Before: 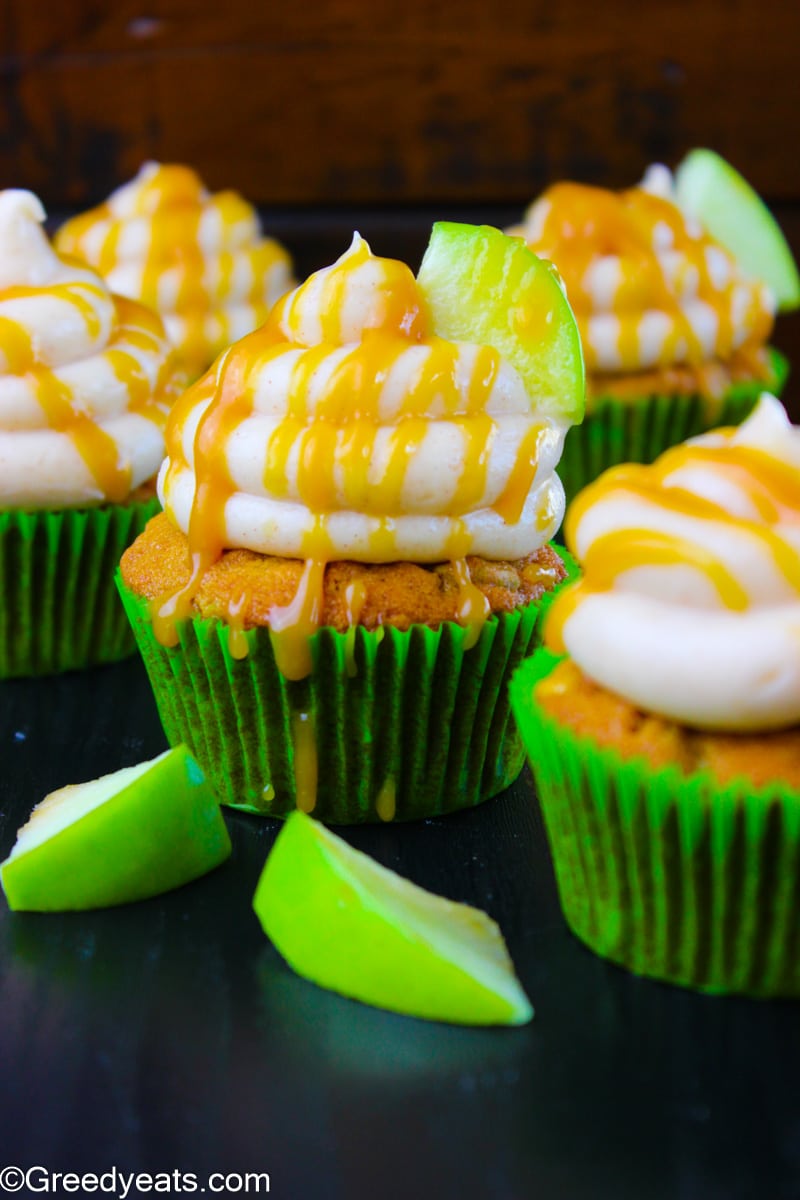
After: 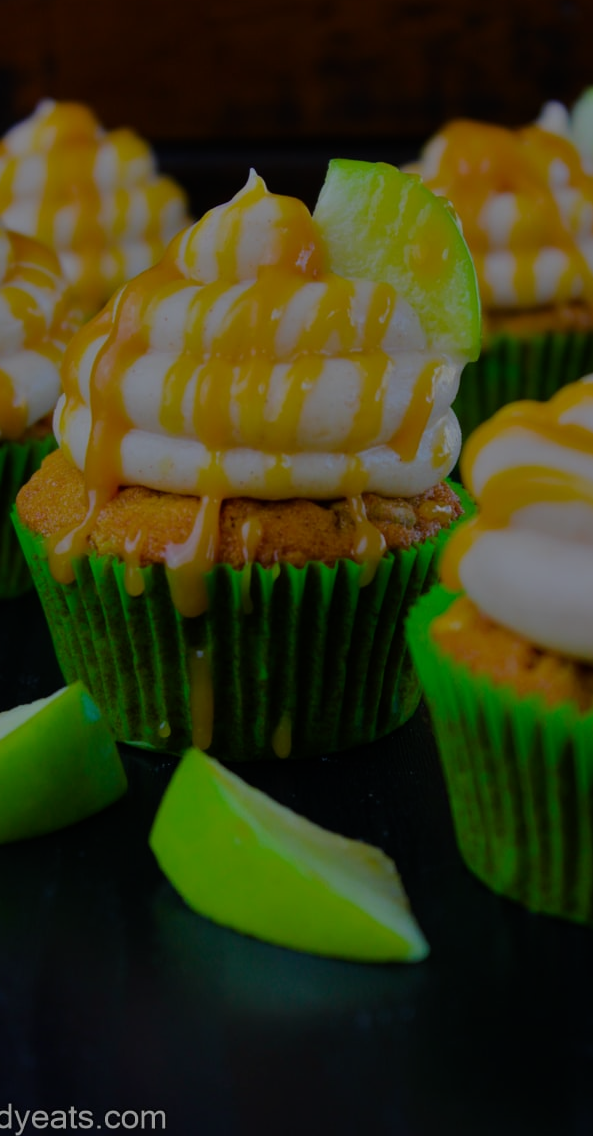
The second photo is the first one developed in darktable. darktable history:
crop and rotate: left 13.15%, top 5.251%, right 12.609%
tone equalizer: -8 EV -2 EV, -7 EV -2 EV, -6 EV -2 EV, -5 EV -2 EV, -4 EV -2 EV, -3 EV -2 EV, -2 EV -2 EV, -1 EV -1.63 EV, +0 EV -2 EV
